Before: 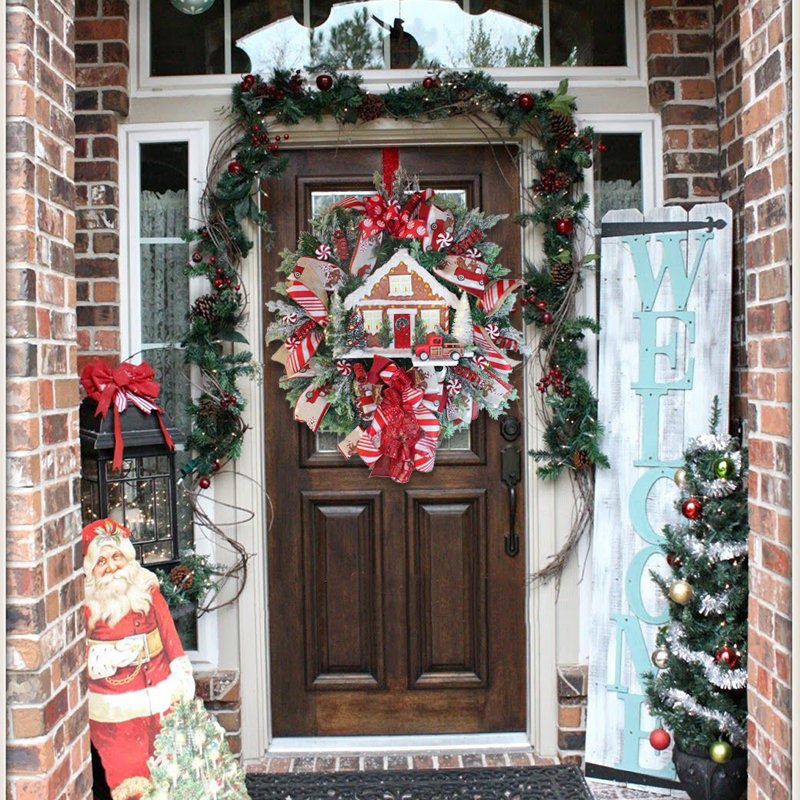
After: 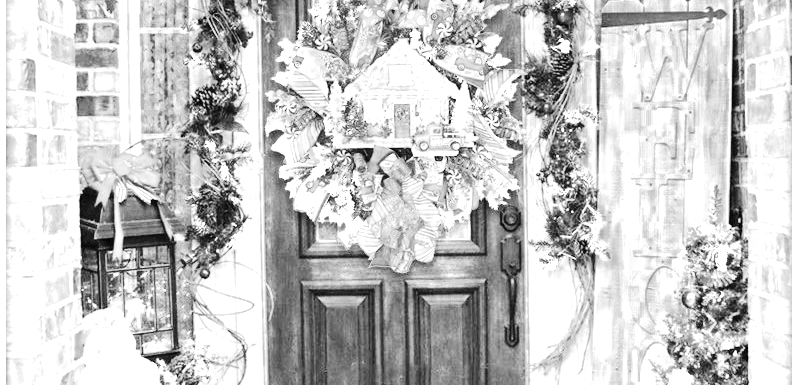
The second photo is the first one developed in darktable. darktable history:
color zones: curves: ch0 [(0, 0.554) (0.146, 0.662) (0.293, 0.86) (0.503, 0.774) (0.637, 0.106) (0.74, 0.072) (0.866, 0.488) (0.998, 0.569)]; ch1 [(0, 0) (0.143, 0) (0.286, 0) (0.429, 0) (0.571, 0) (0.714, 0) (0.857, 0)]
crop and rotate: top 26.446%, bottom 25.405%
tone equalizer: -7 EV 0.147 EV, -6 EV 0.623 EV, -5 EV 1.13 EV, -4 EV 1.37 EV, -3 EV 1.17 EV, -2 EV 0.6 EV, -1 EV 0.153 EV, edges refinement/feathering 500, mask exposure compensation -1.57 EV, preserve details no
exposure: black level correction 0, exposure 0.682 EV, compensate highlight preservation false
